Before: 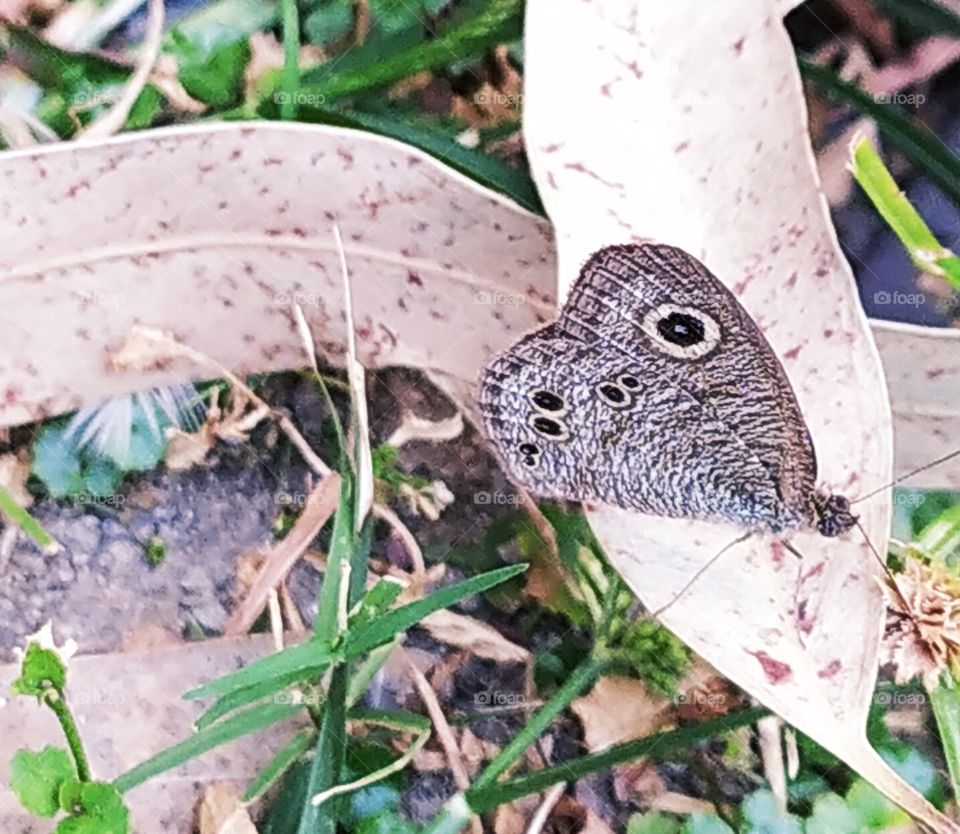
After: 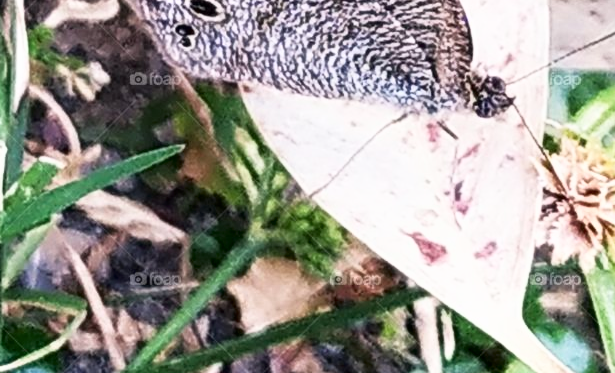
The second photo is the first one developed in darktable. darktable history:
shadows and highlights: shadows -63.47, white point adjustment -5.31, highlights 62.18
crop and rotate: left 35.871%, top 50.322%, bottom 4.936%
exposure: compensate highlight preservation false
